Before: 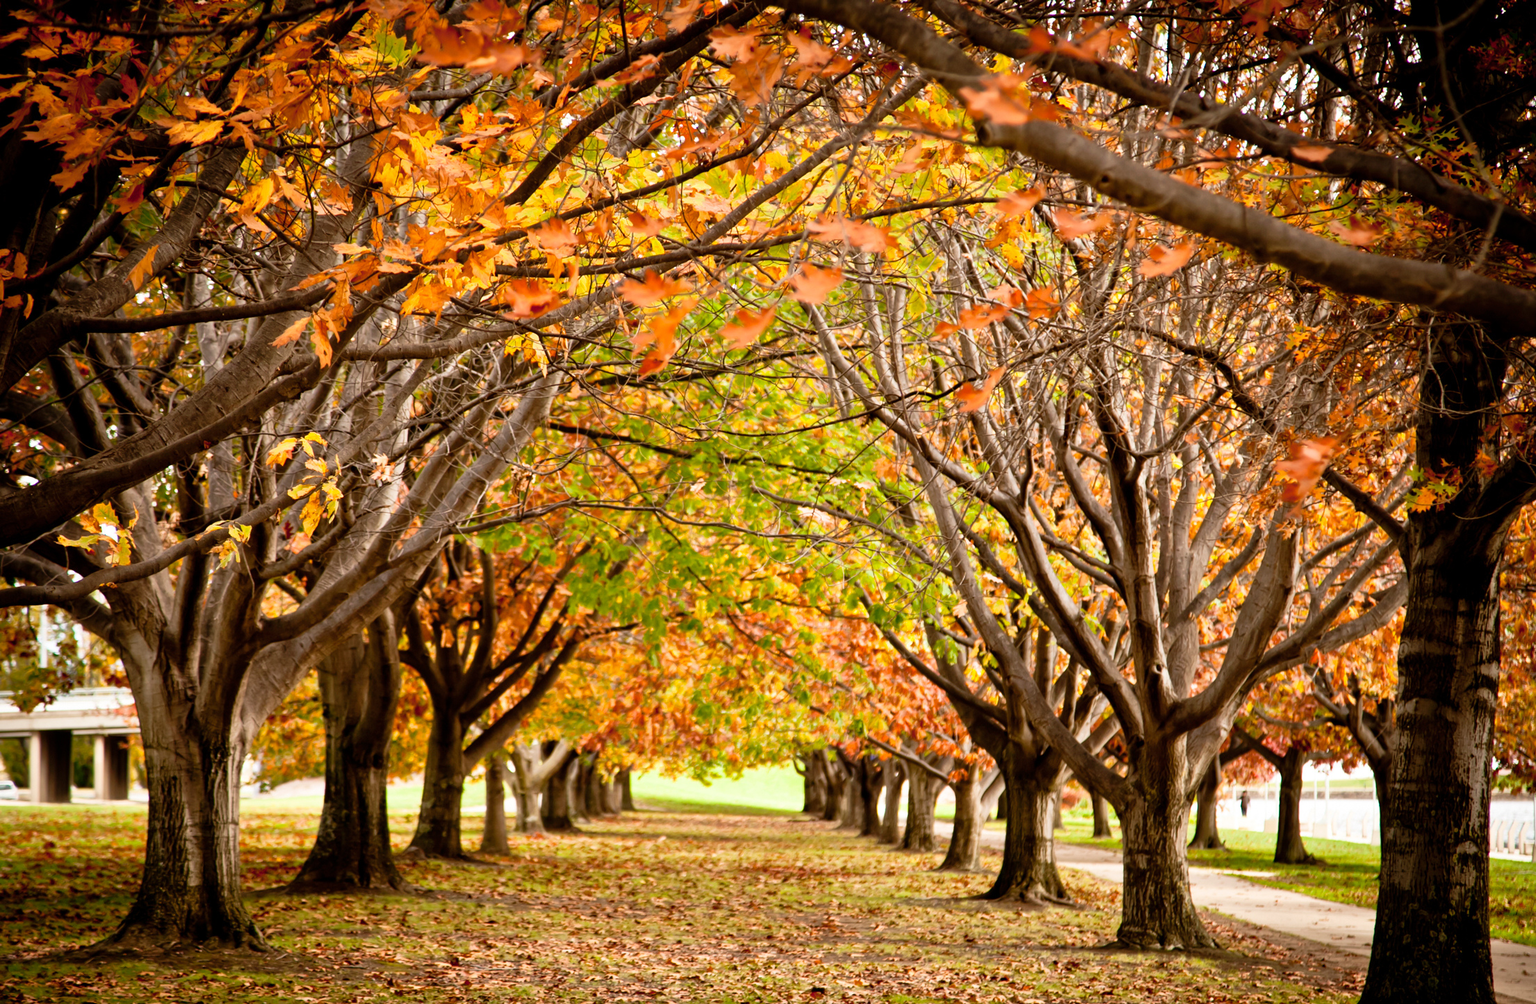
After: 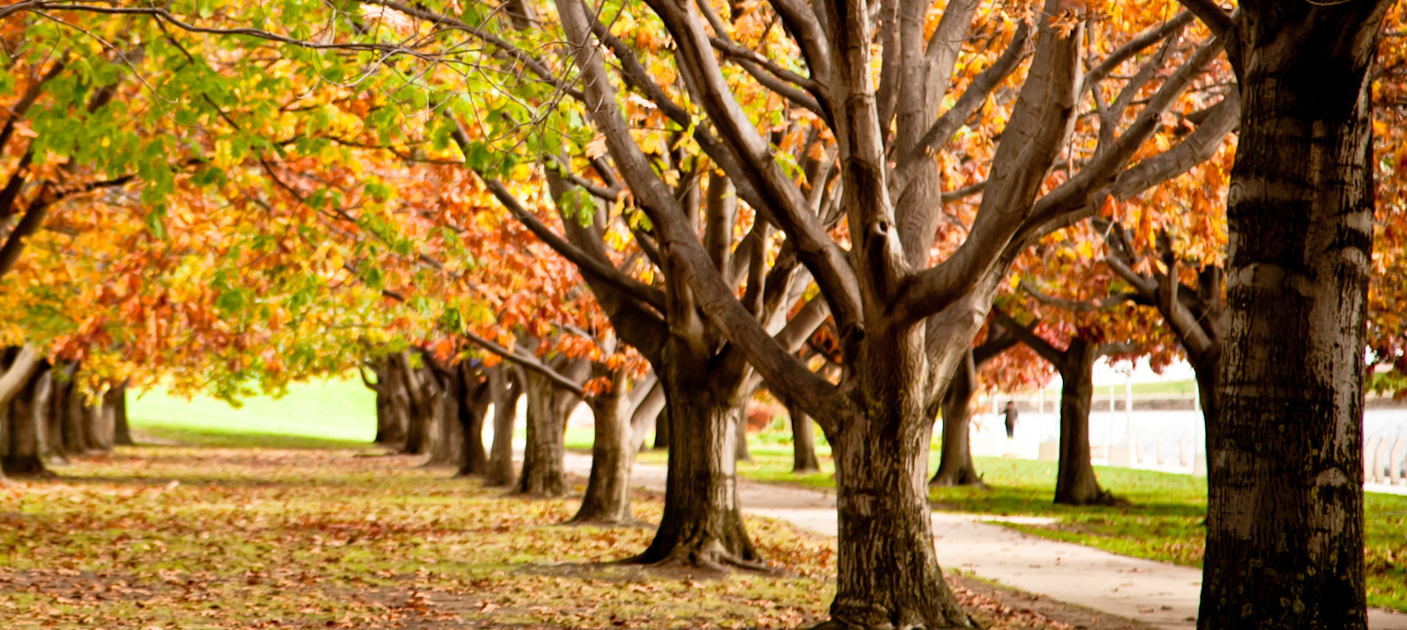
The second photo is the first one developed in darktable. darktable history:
crop and rotate: left 35.509%, top 50.238%, bottom 4.934%
rotate and perspective: rotation -1°, crop left 0.011, crop right 0.989, crop top 0.025, crop bottom 0.975
